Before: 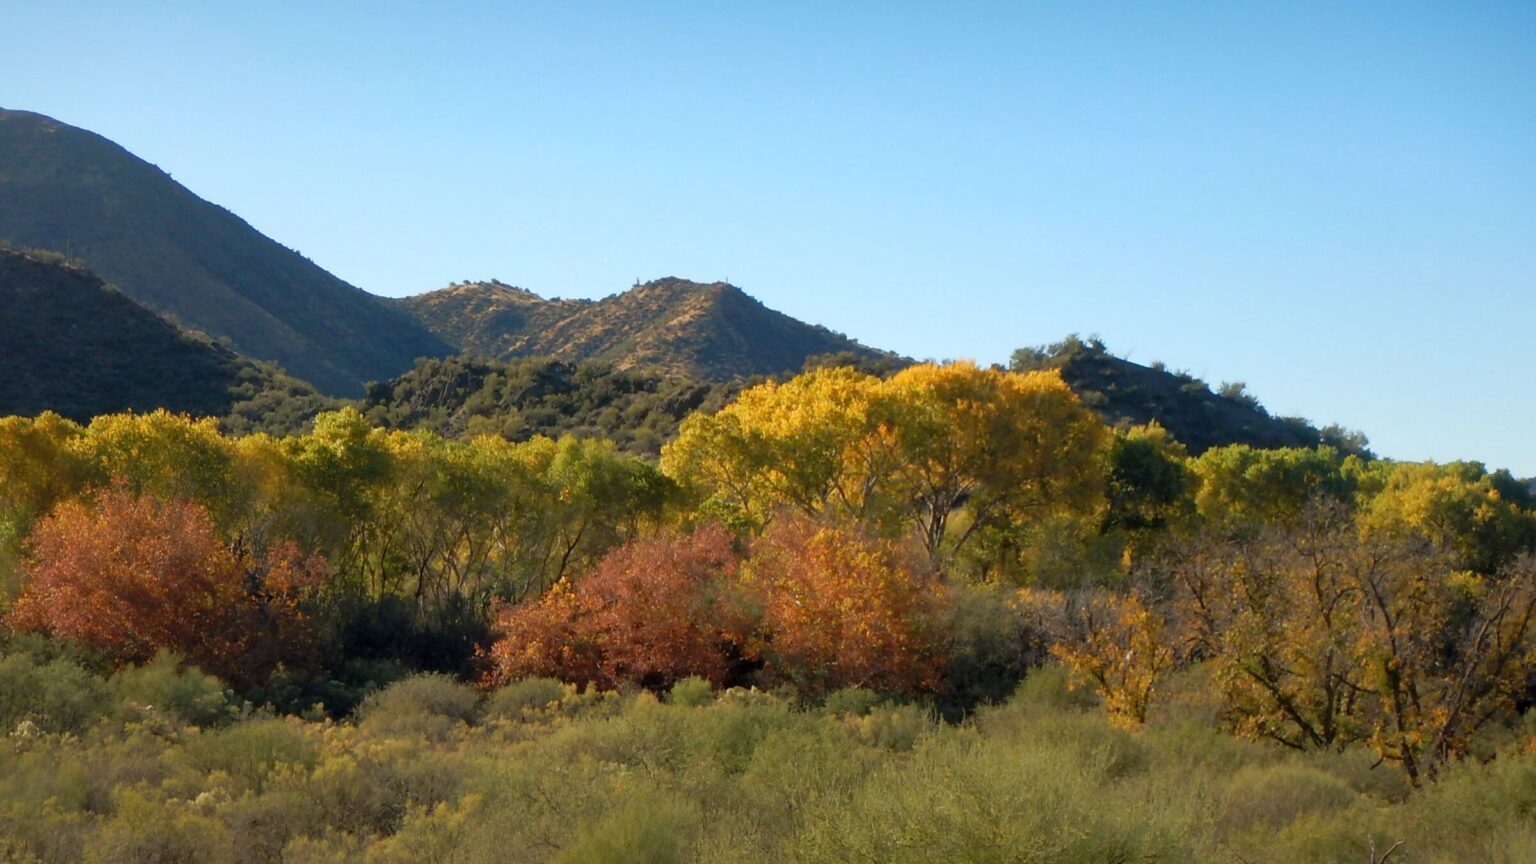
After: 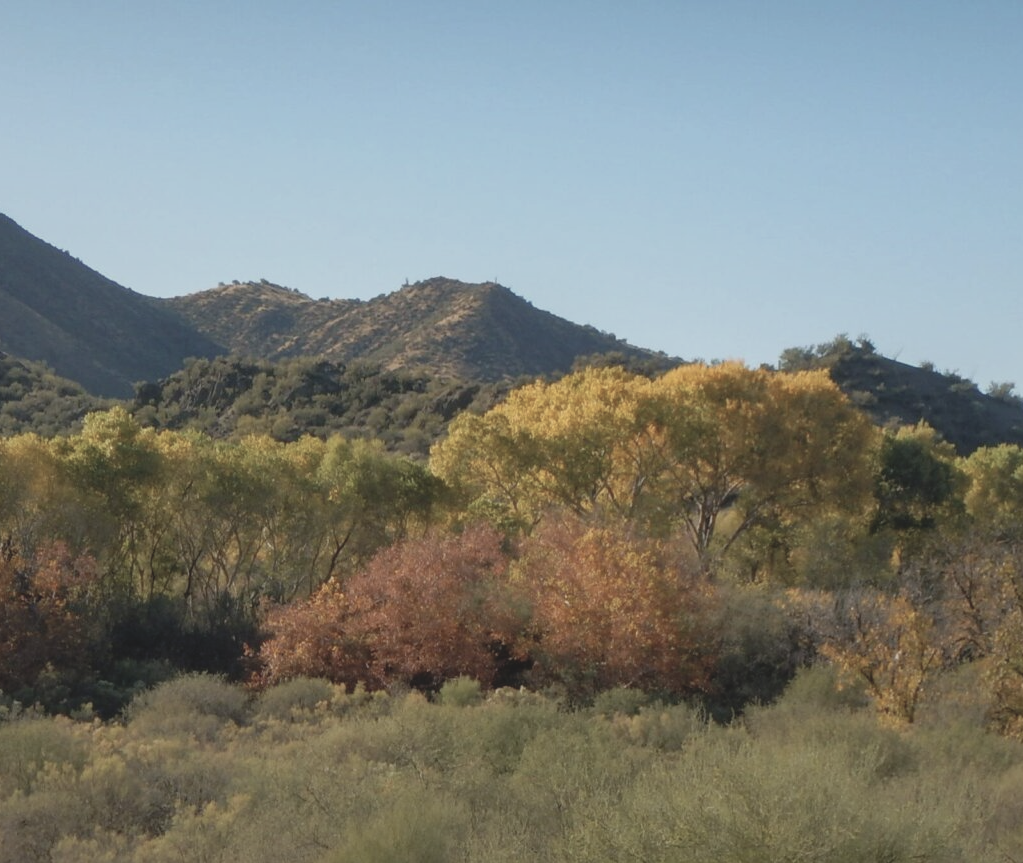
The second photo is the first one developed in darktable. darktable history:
local contrast: on, module defaults
crop and rotate: left 15.055%, right 18.278%
contrast equalizer: octaves 7, y [[0.6 ×6], [0.55 ×6], [0 ×6], [0 ×6], [0 ×6]], mix -0.2
contrast brightness saturation: contrast -0.26, saturation -0.43
